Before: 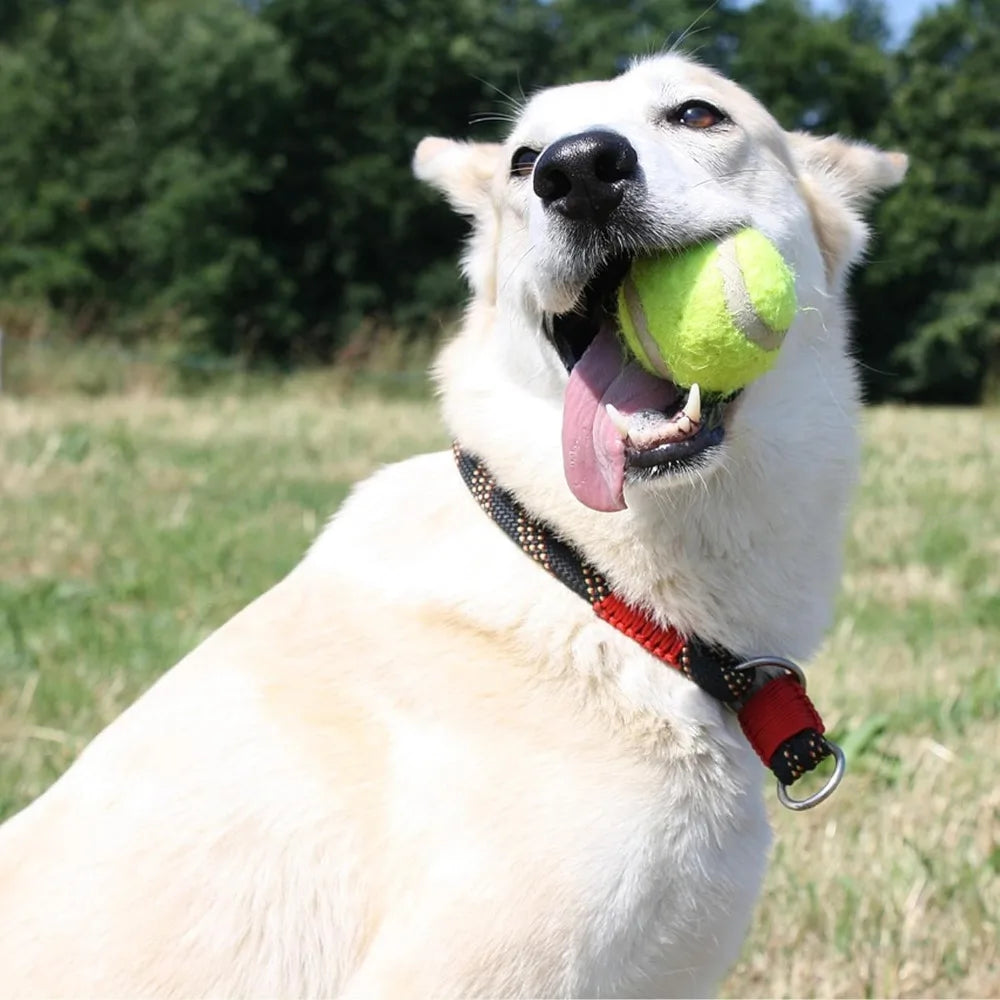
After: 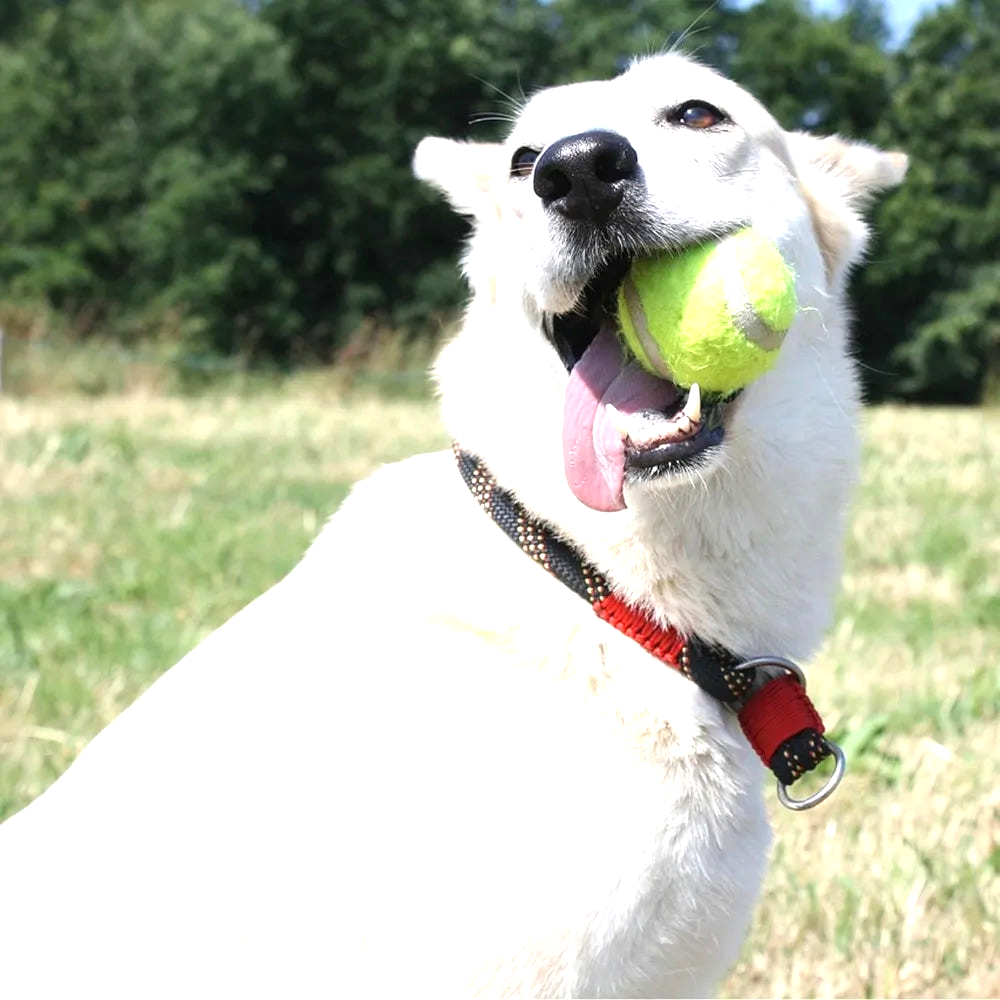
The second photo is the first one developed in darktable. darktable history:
exposure: black level correction 0, exposure 0.69 EV, compensate highlight preservation false
